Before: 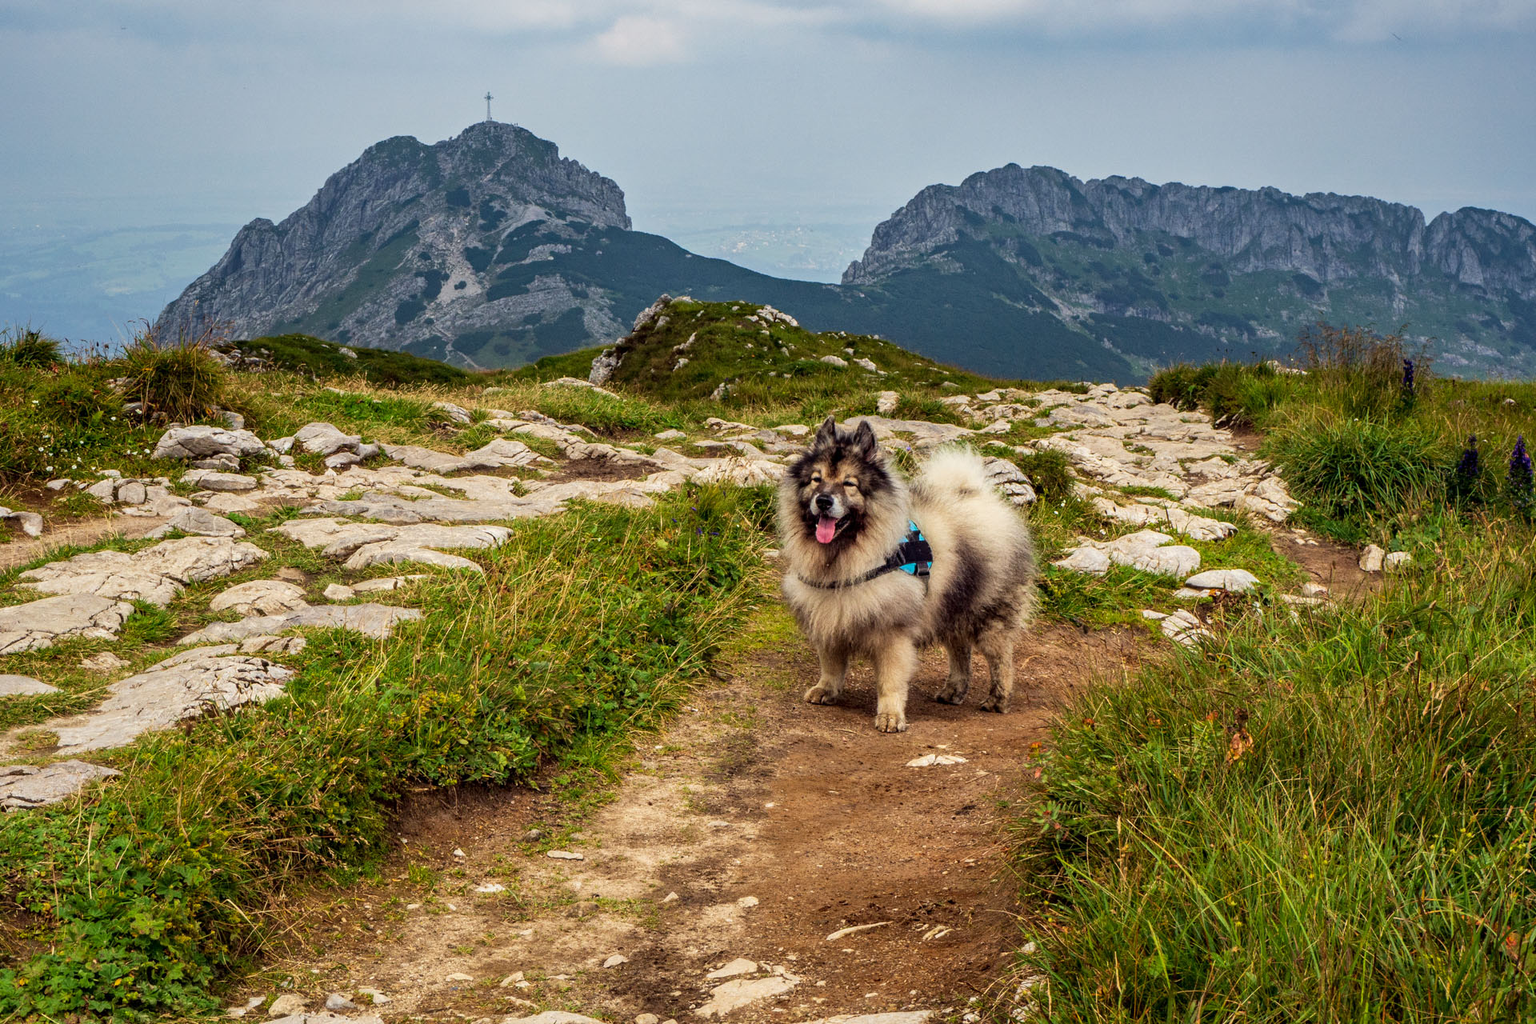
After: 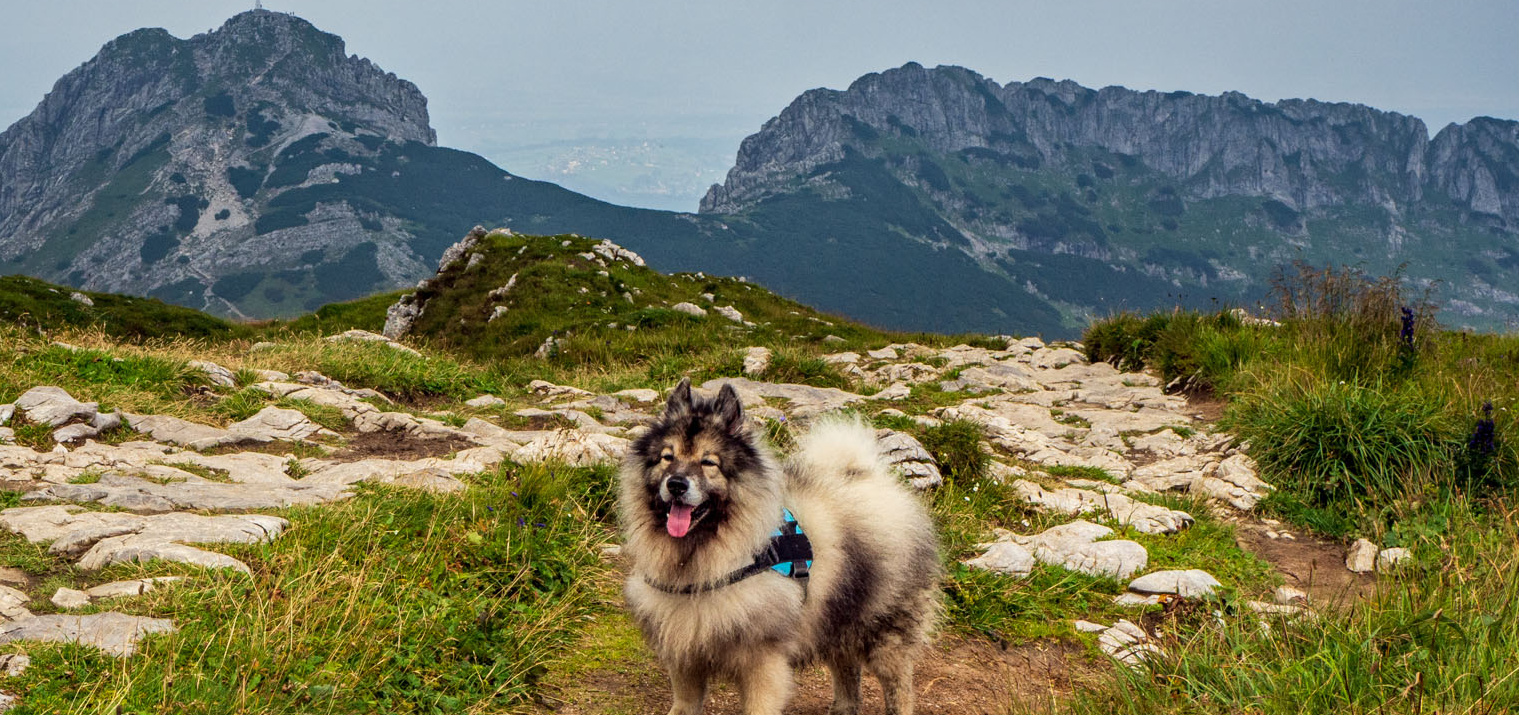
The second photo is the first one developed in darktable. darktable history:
crop: left 18.428%, top 11.109%, right 2.41%, bottom 32.957%
